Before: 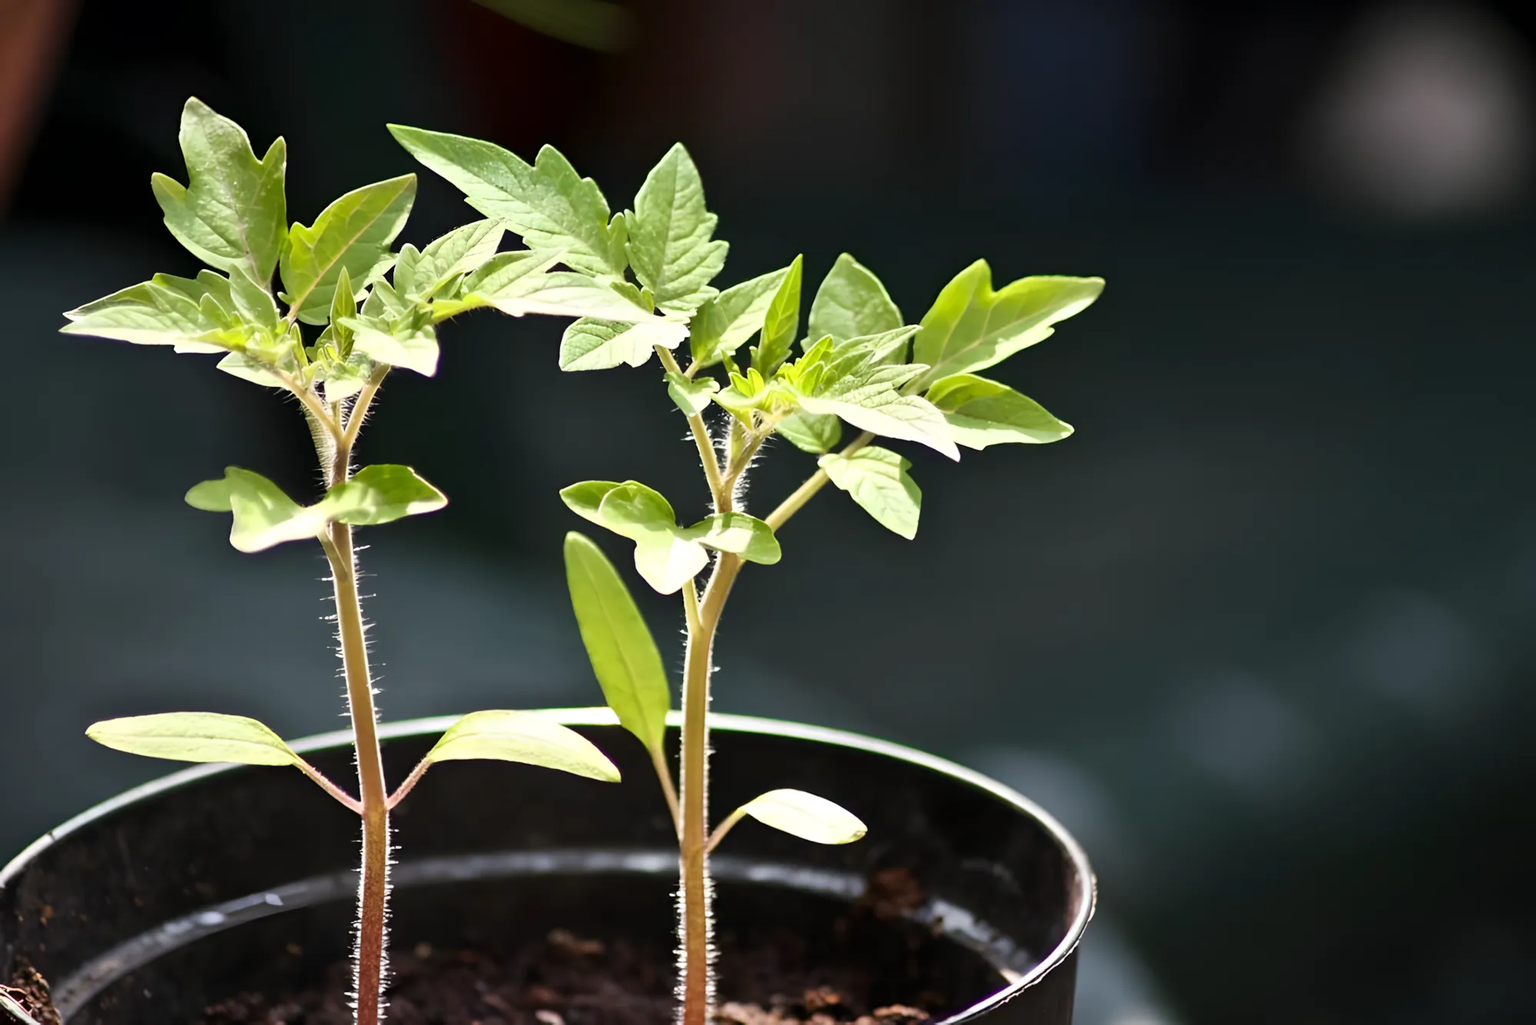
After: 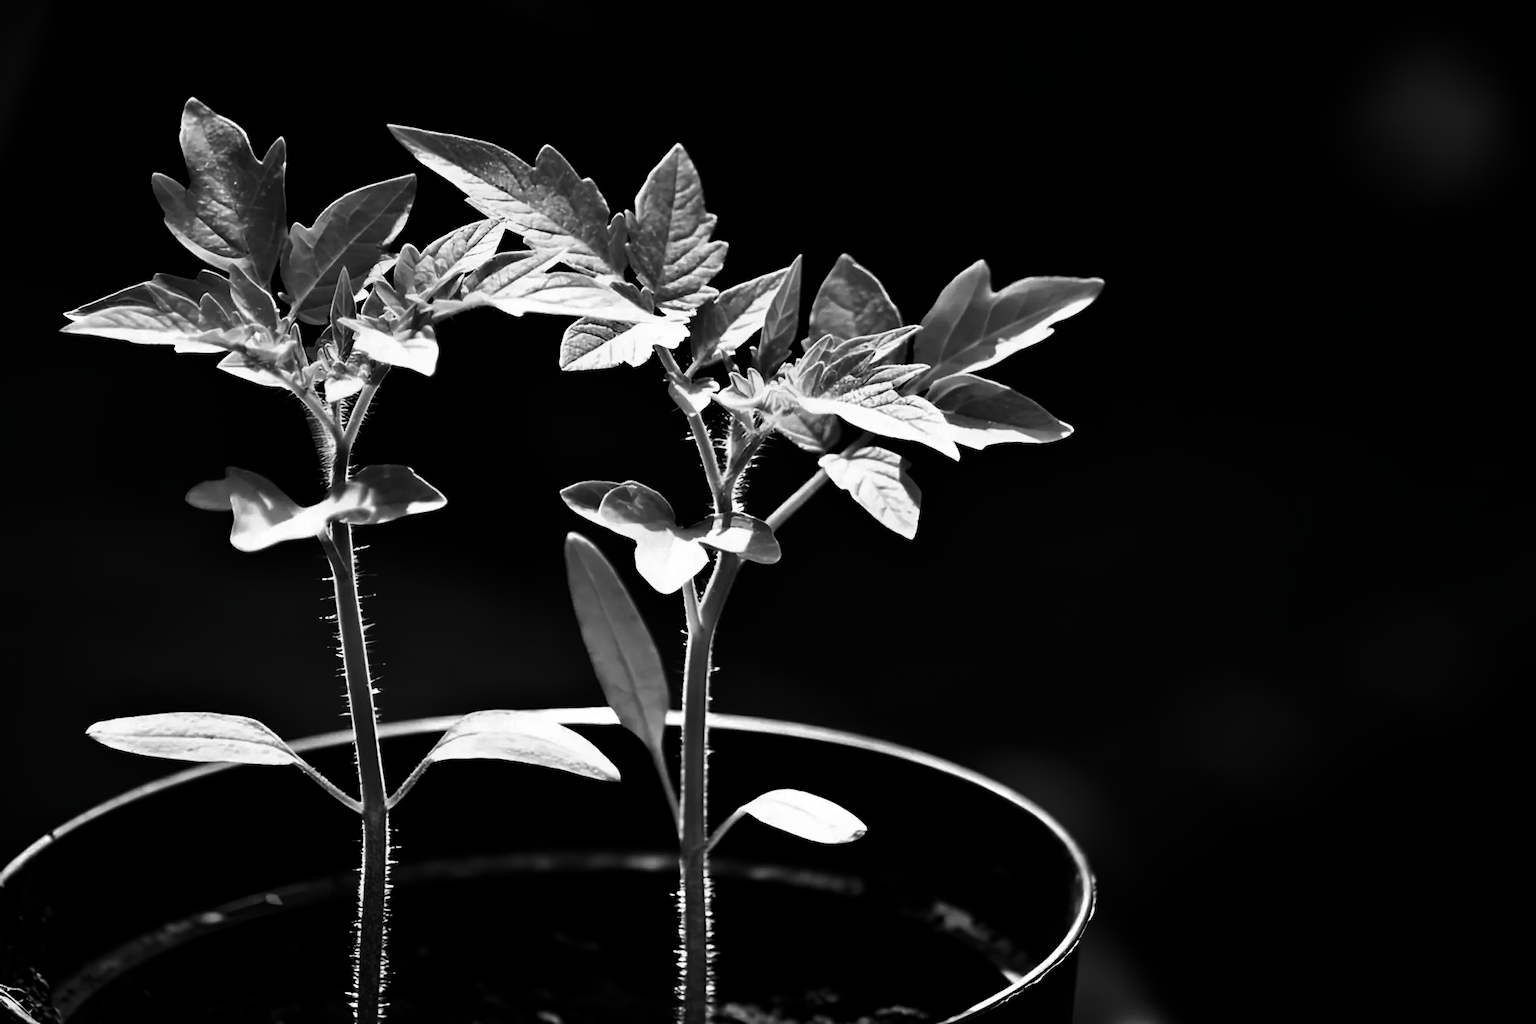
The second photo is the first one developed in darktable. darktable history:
contrast brightness saturation: contrast 0.018, brightness -0.983, saturation -0.996
